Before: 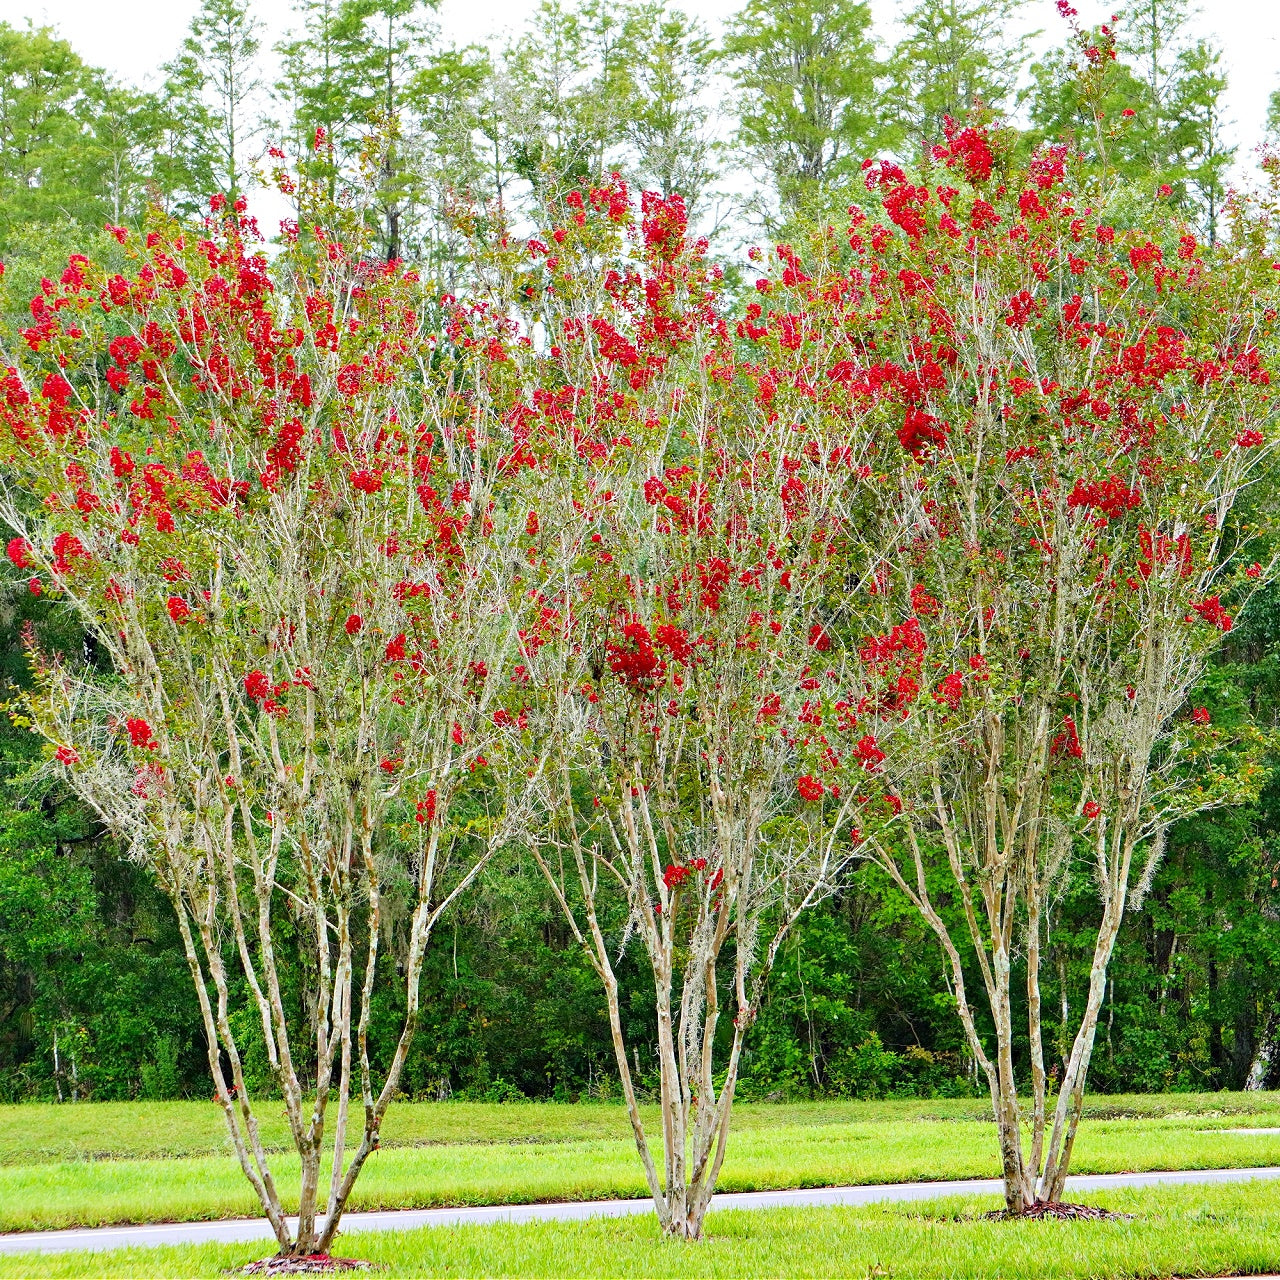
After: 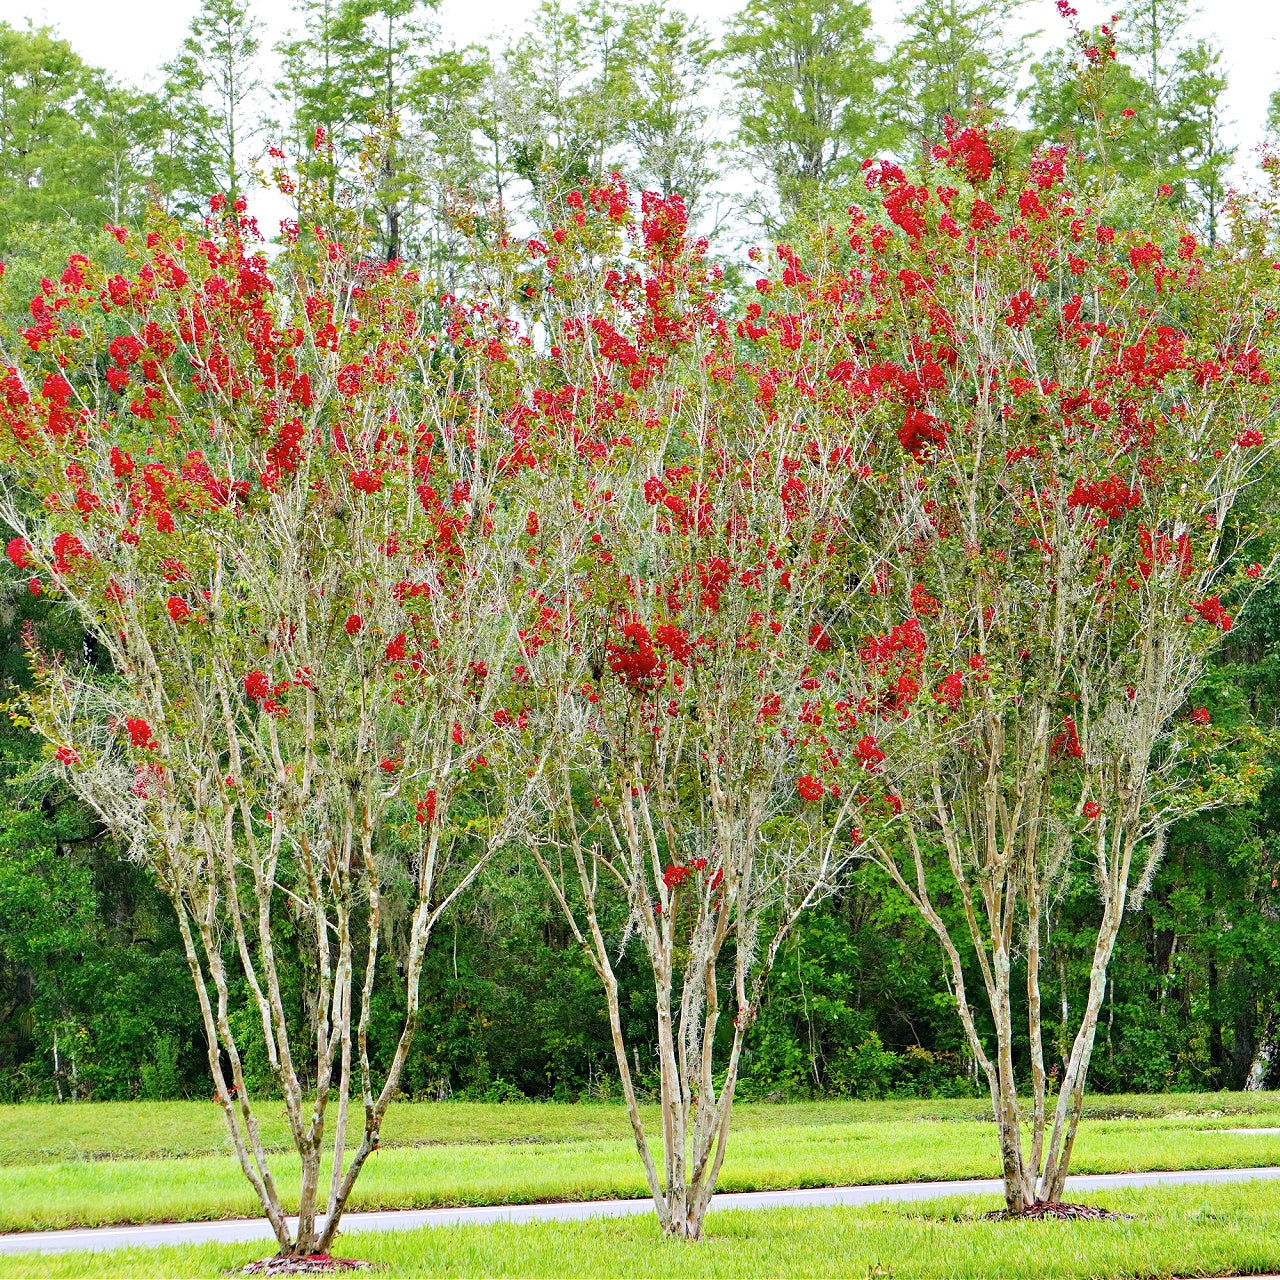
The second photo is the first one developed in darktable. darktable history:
white balance: emerald 1
contrast brightness saturation: saturation -0.05
